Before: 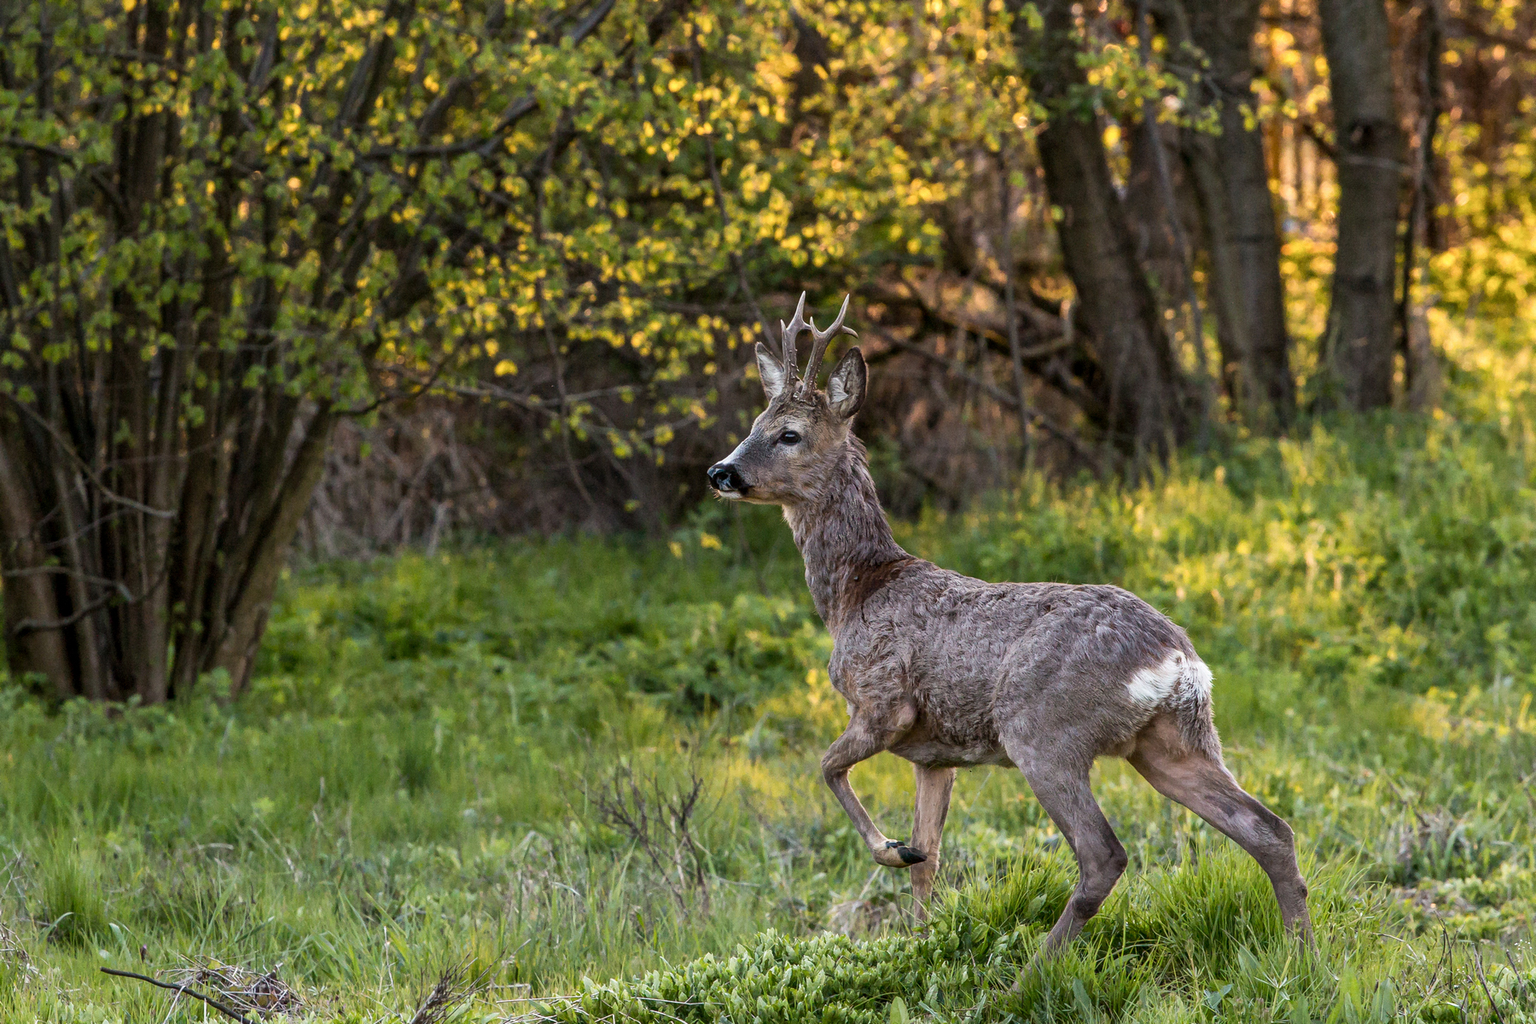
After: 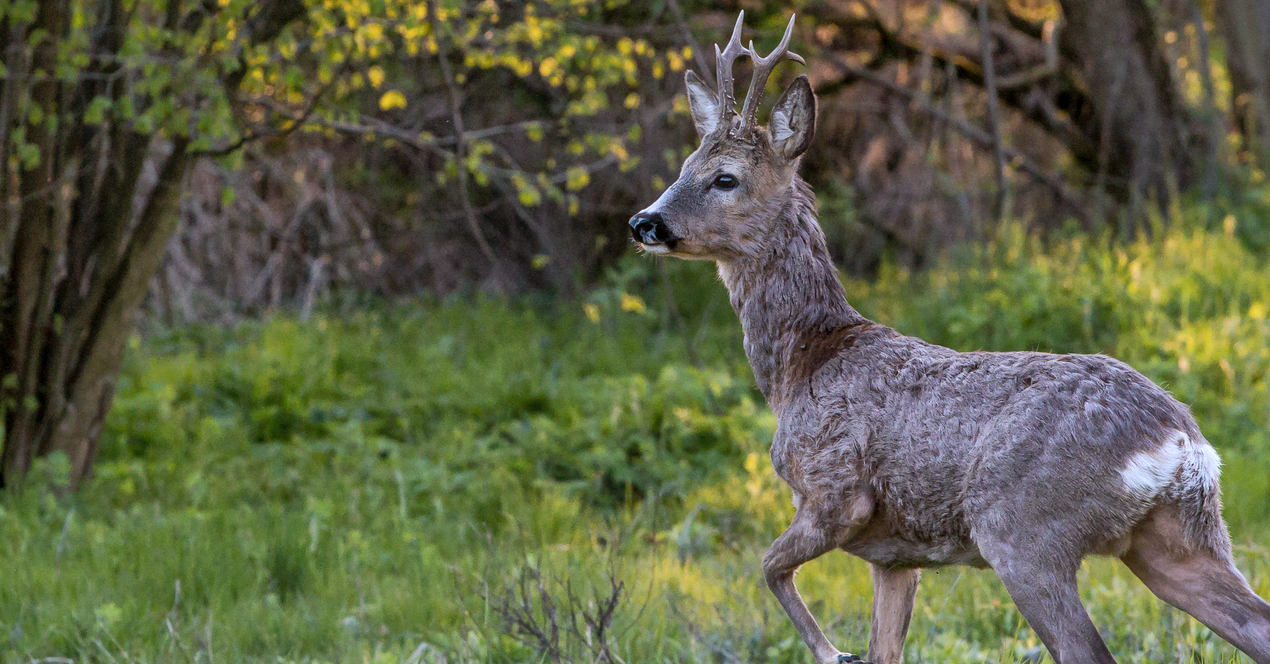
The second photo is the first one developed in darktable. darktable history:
crop: left 11.123%, top 27.61%, right 18.3%, bottom 17.034%
white balance: red 0.967, blue 1.119, emerald 0.756
shadows and highlights: on, module defaults
